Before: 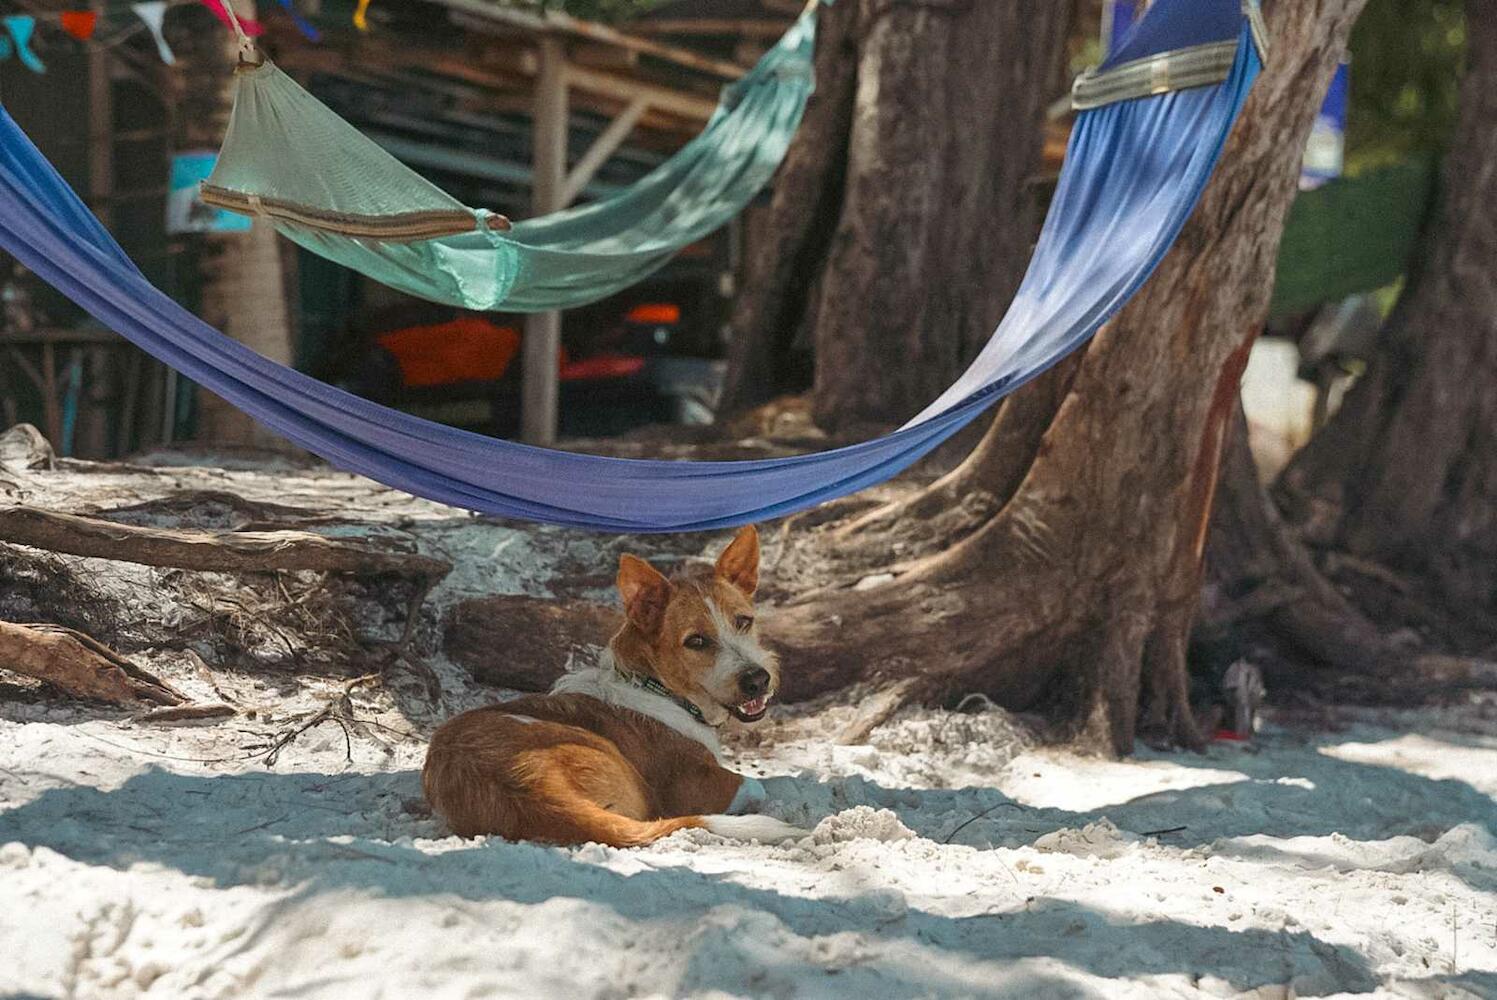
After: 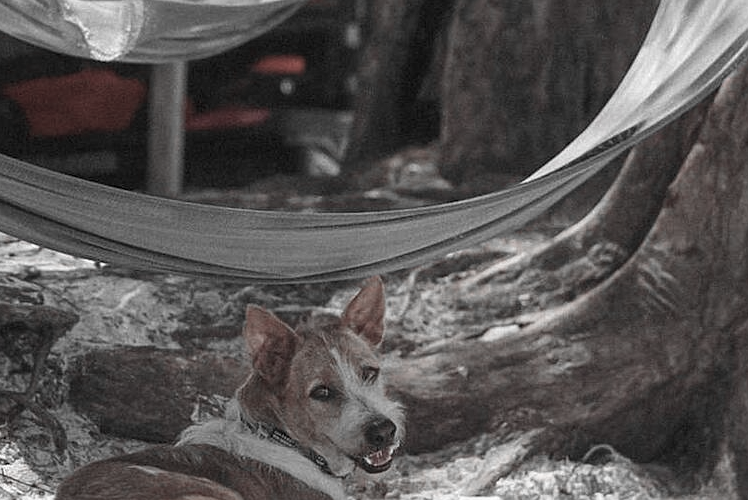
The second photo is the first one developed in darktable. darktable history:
sharpen: radius 1.272, amount 0.305, threshold 0
color contrast: green-magenta contrast 0.3, blue-yellow contrast 0.15
color zones: curves: ch0 [(0, 0.352) (0.143, 0.407) (0.286, 0.386) (0.429, 0.431) (0.571, 0.829) (0.714, 0.853) (0.857, 0.833) (1, 0.352)]; ch1 [(0, 0.604) (0.072, 0.726) (0.096, 0.608) (0.205, 0.007) (0.571, -0.006) (0.839, -0.013) (0.857, -0.012) (1, 0.604)]
crop: left 25%, top 25%, right 25%, bottom 25%
